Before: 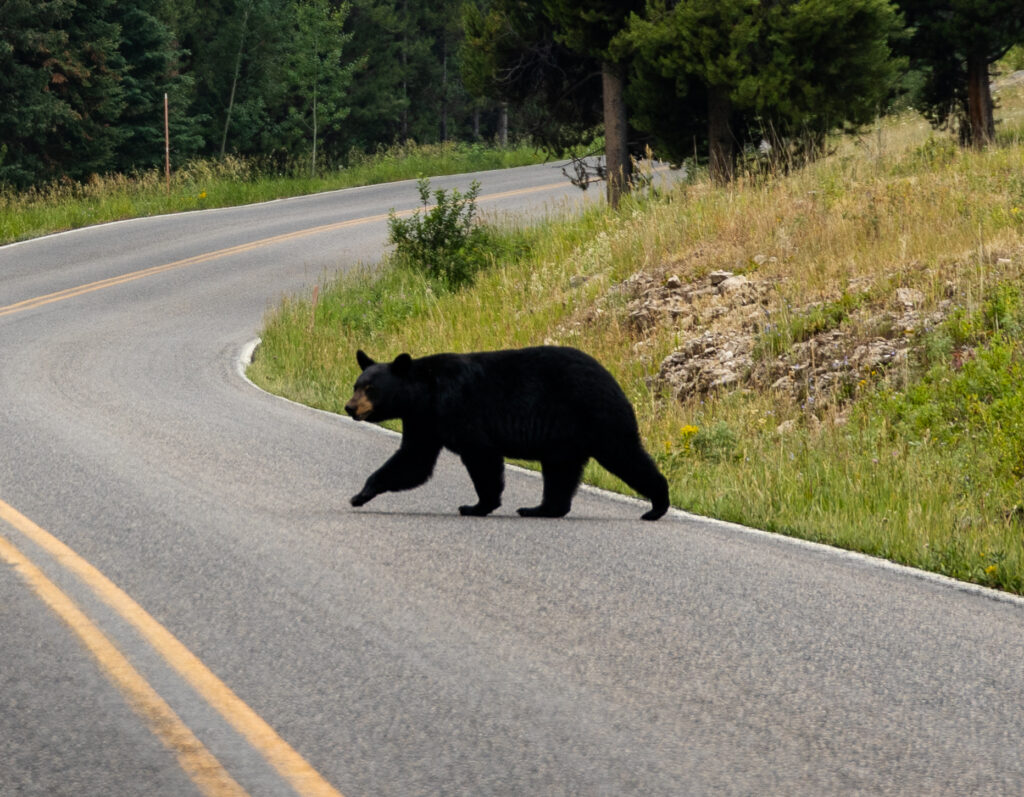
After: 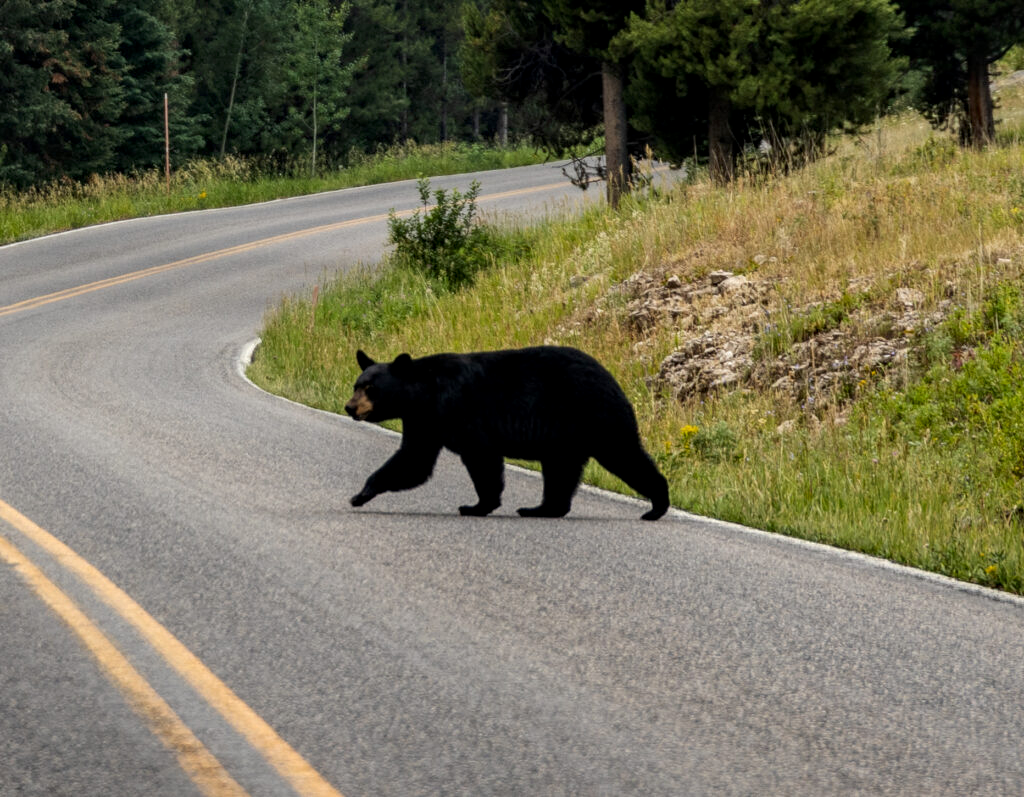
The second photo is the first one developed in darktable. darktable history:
shadows and highlights: shadows -20, white point adjustment -2, highlights -35
local contrast: detail 130%
